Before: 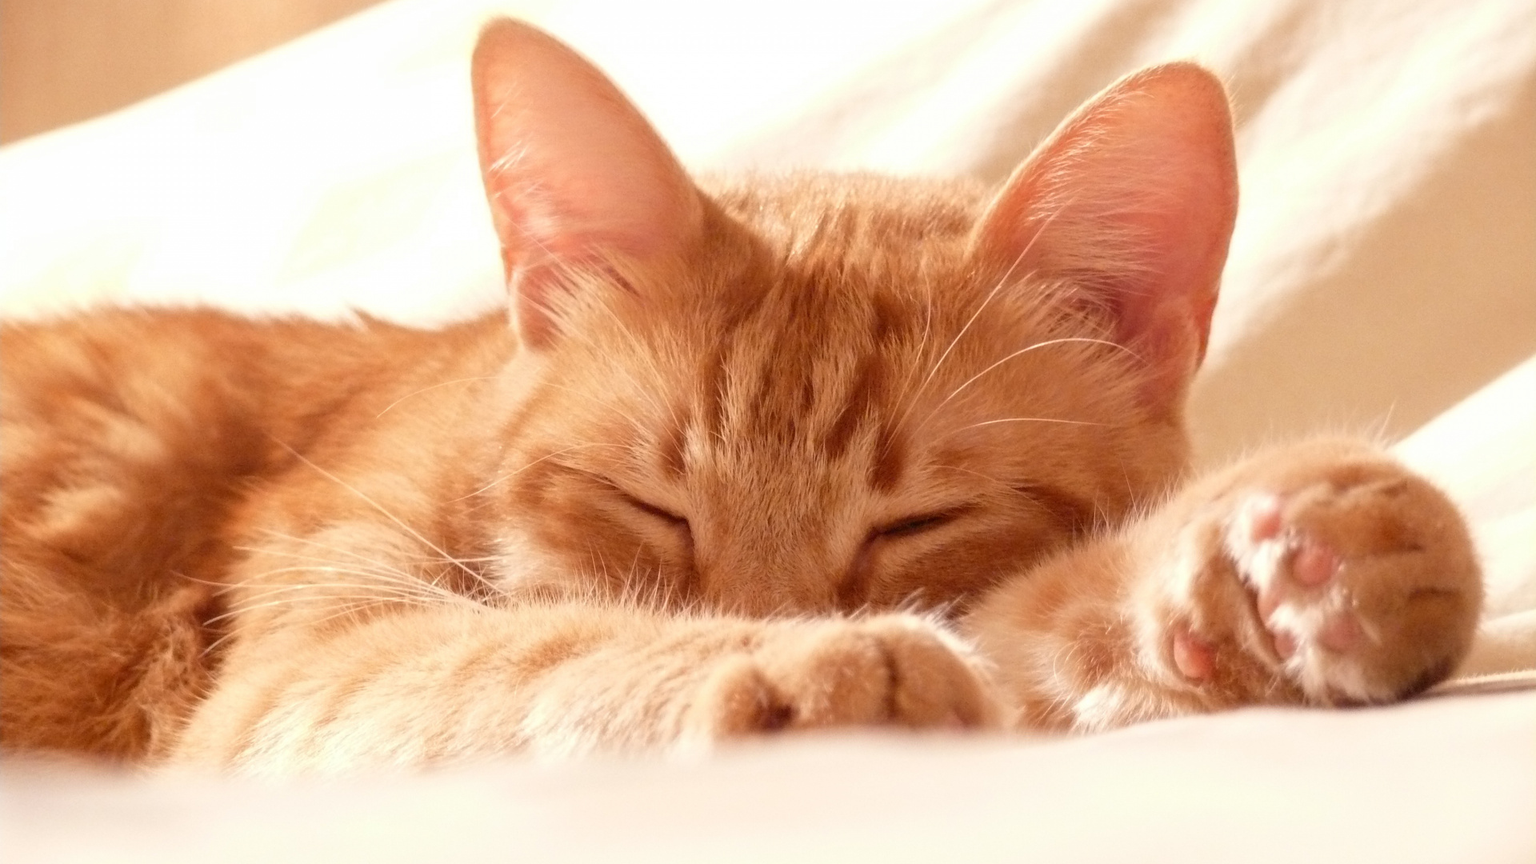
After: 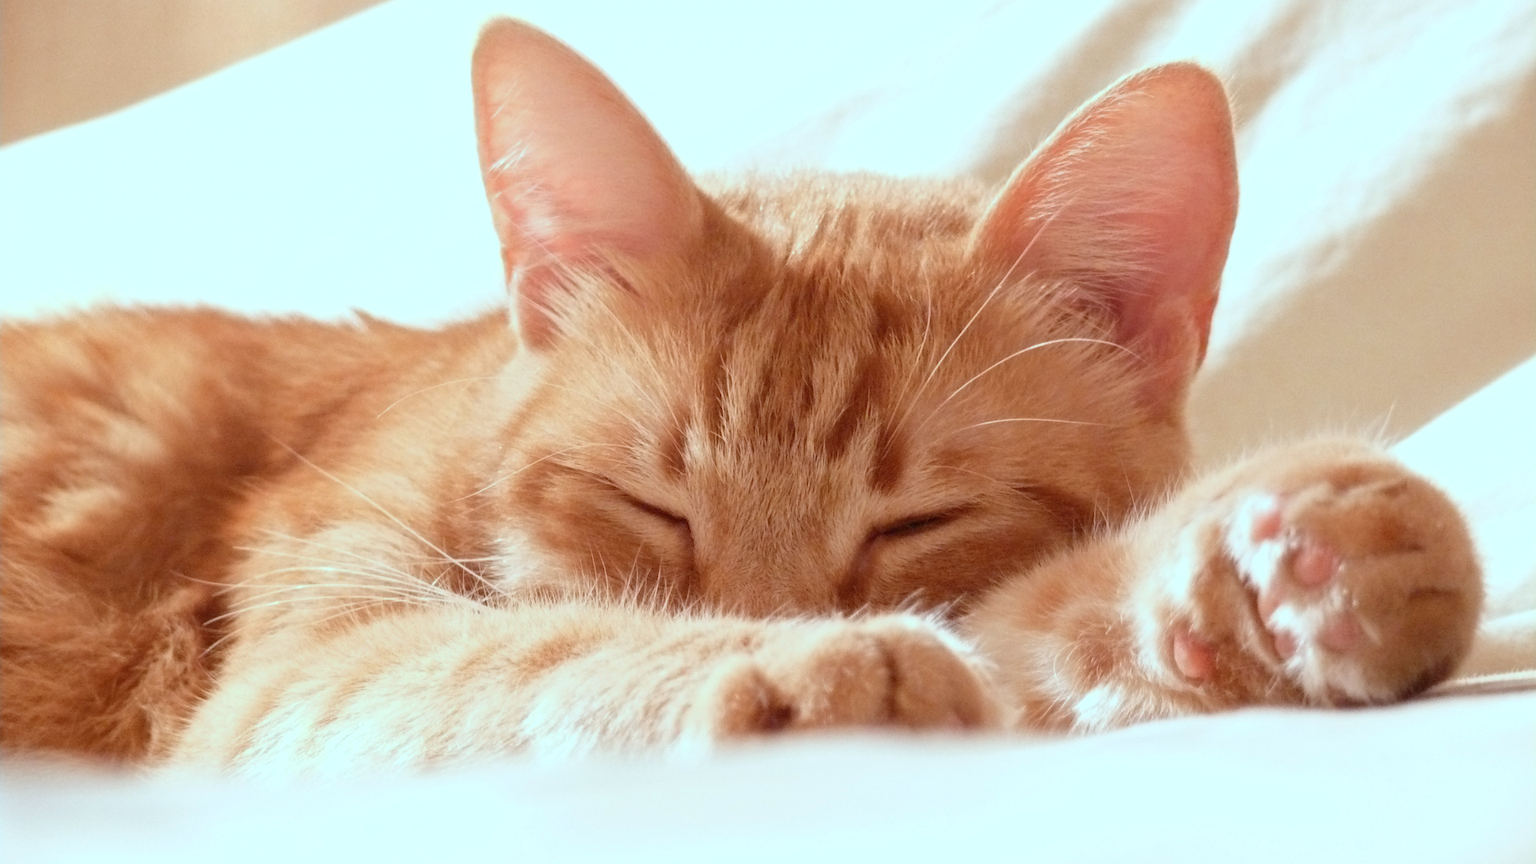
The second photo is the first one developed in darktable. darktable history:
color correction: highlights a* -11.7, highlights b* -15.17
